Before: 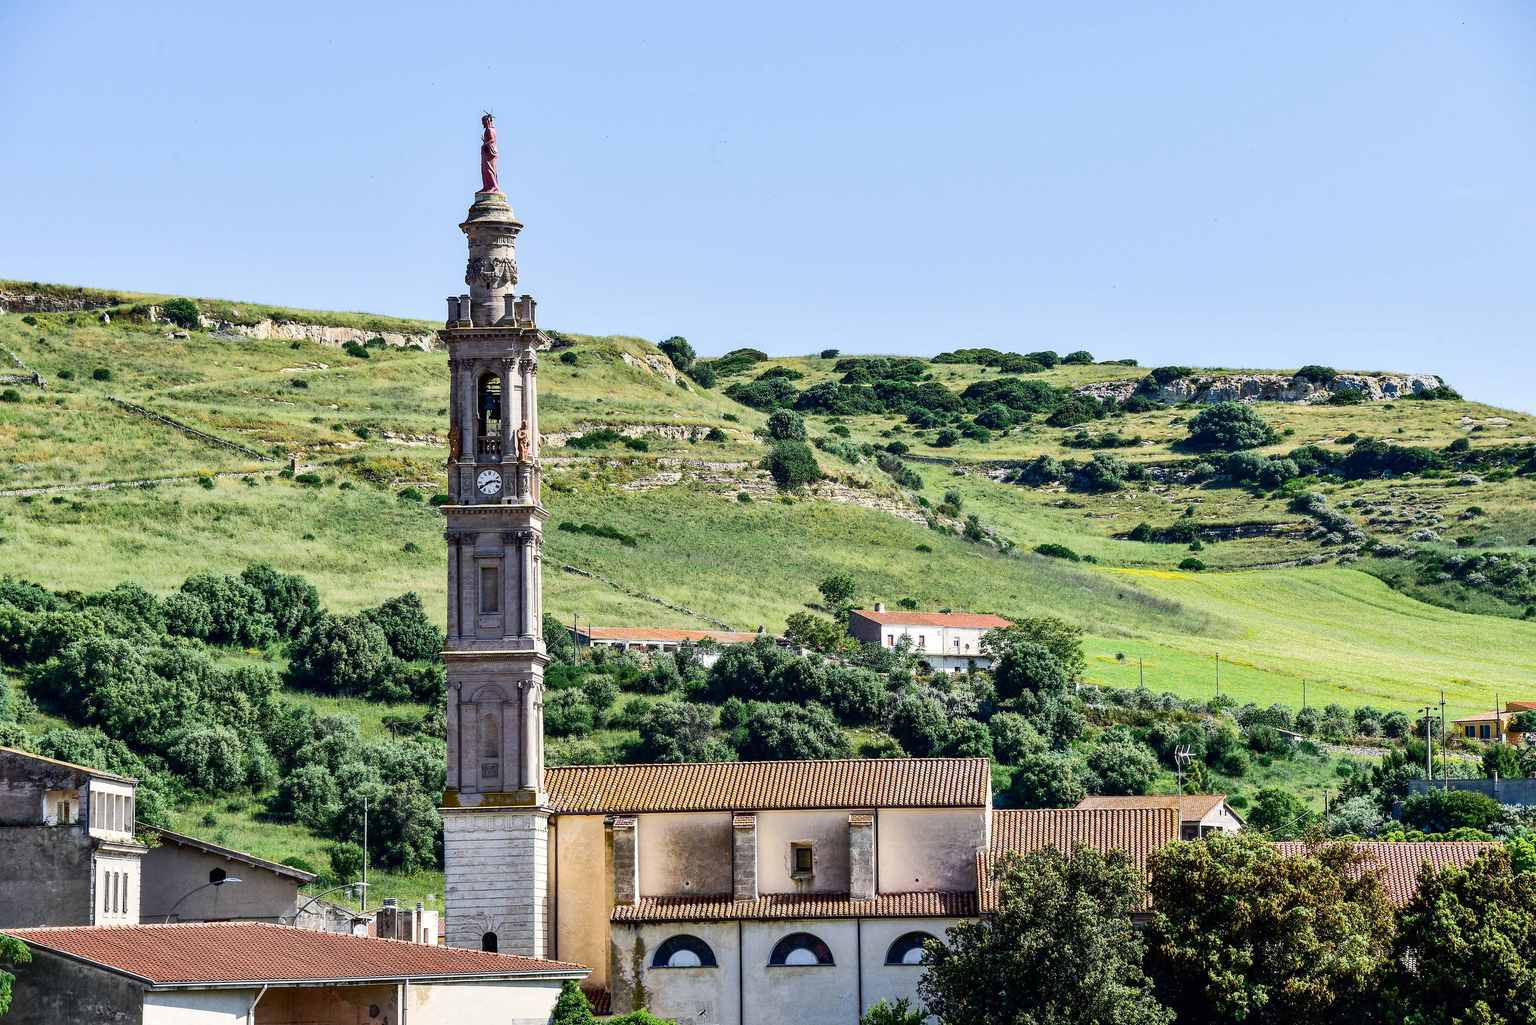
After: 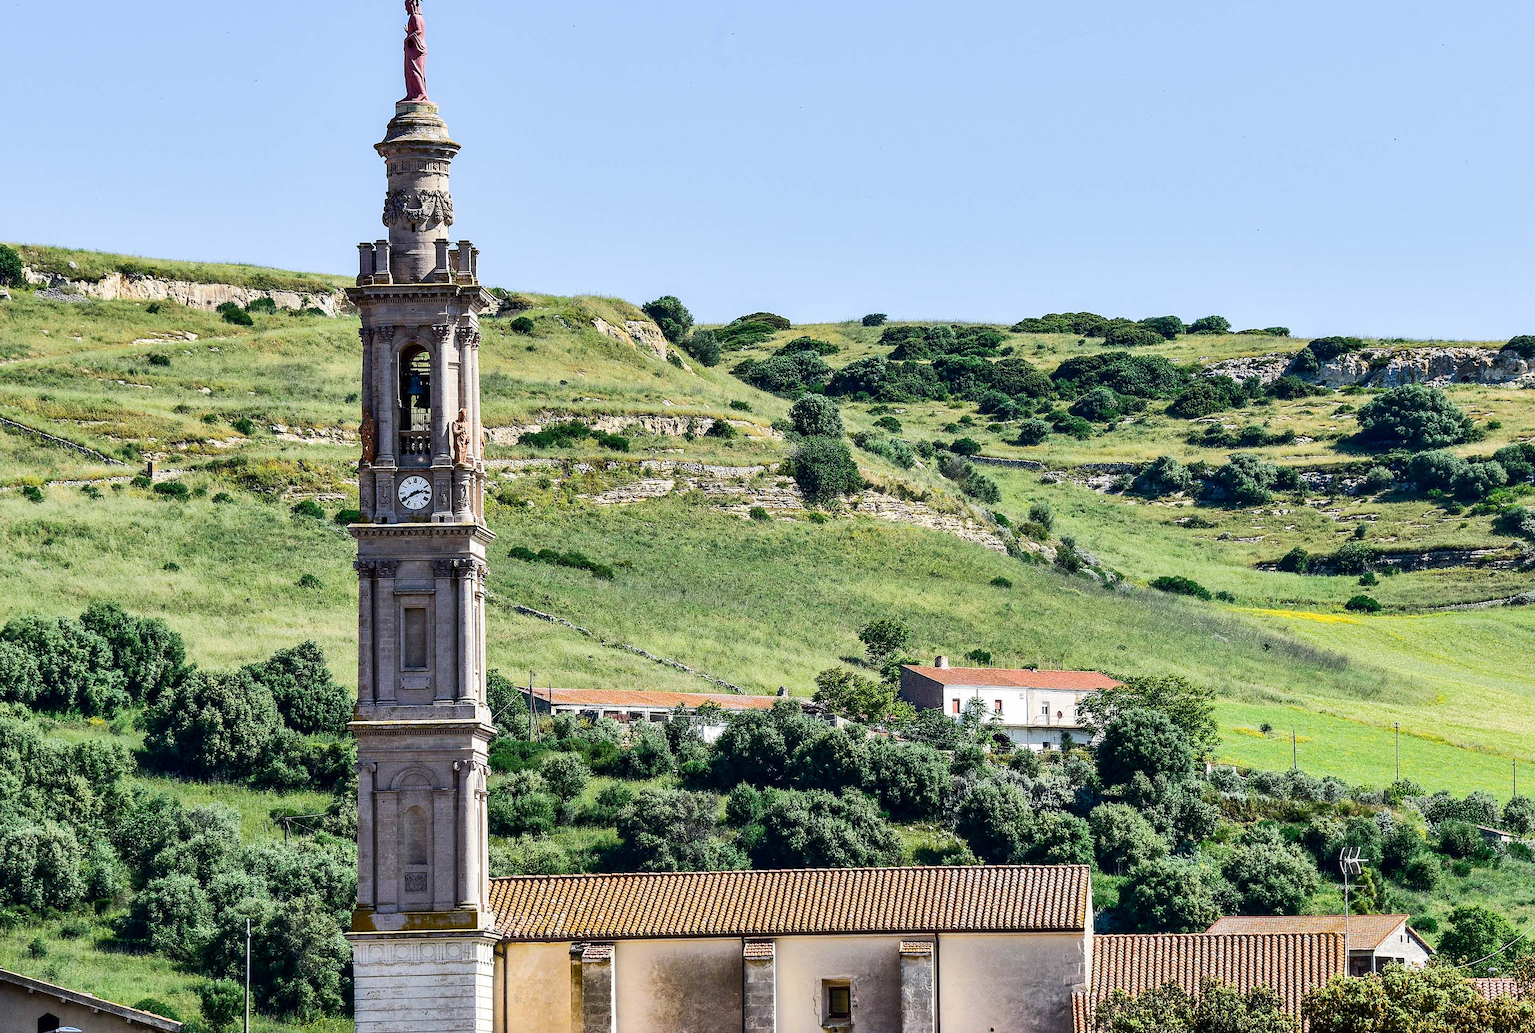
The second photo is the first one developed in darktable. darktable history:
crop and rotate: left 11.854%, top 11.438%, right 14.018%, bottom 13.828%
